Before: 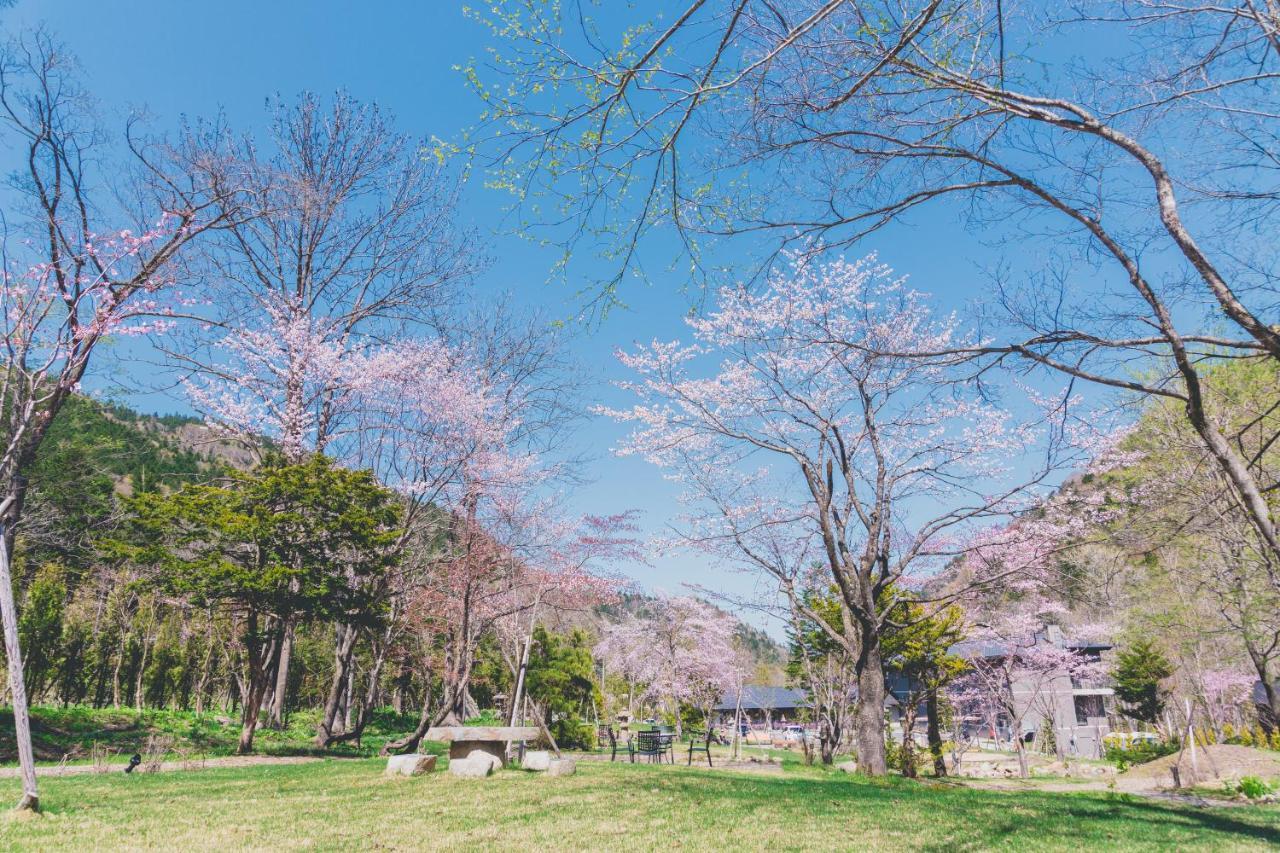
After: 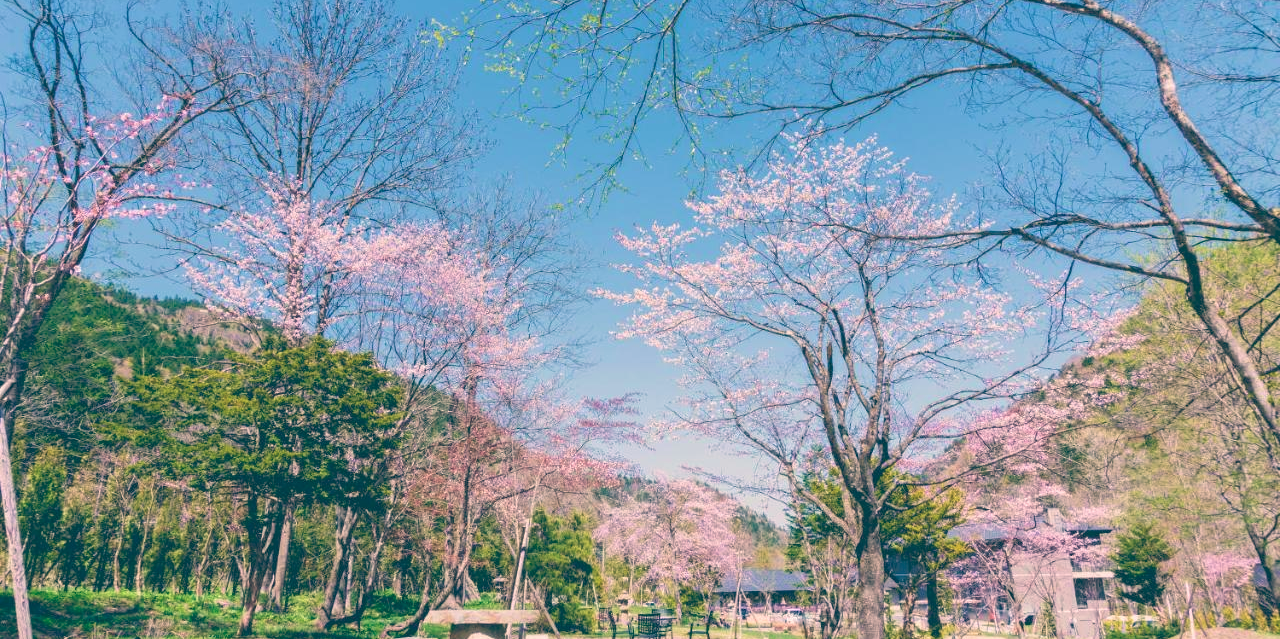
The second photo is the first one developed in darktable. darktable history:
color balance: lift [1.006, 0.985, 1.002, 1.015], gamma [1, 0.953, 1.008, 1.047], gain [1.076, 1.13, 1.004, 0.87]
velvia: on, module defaults
crop: top 13.819%, bottom 11.169%
